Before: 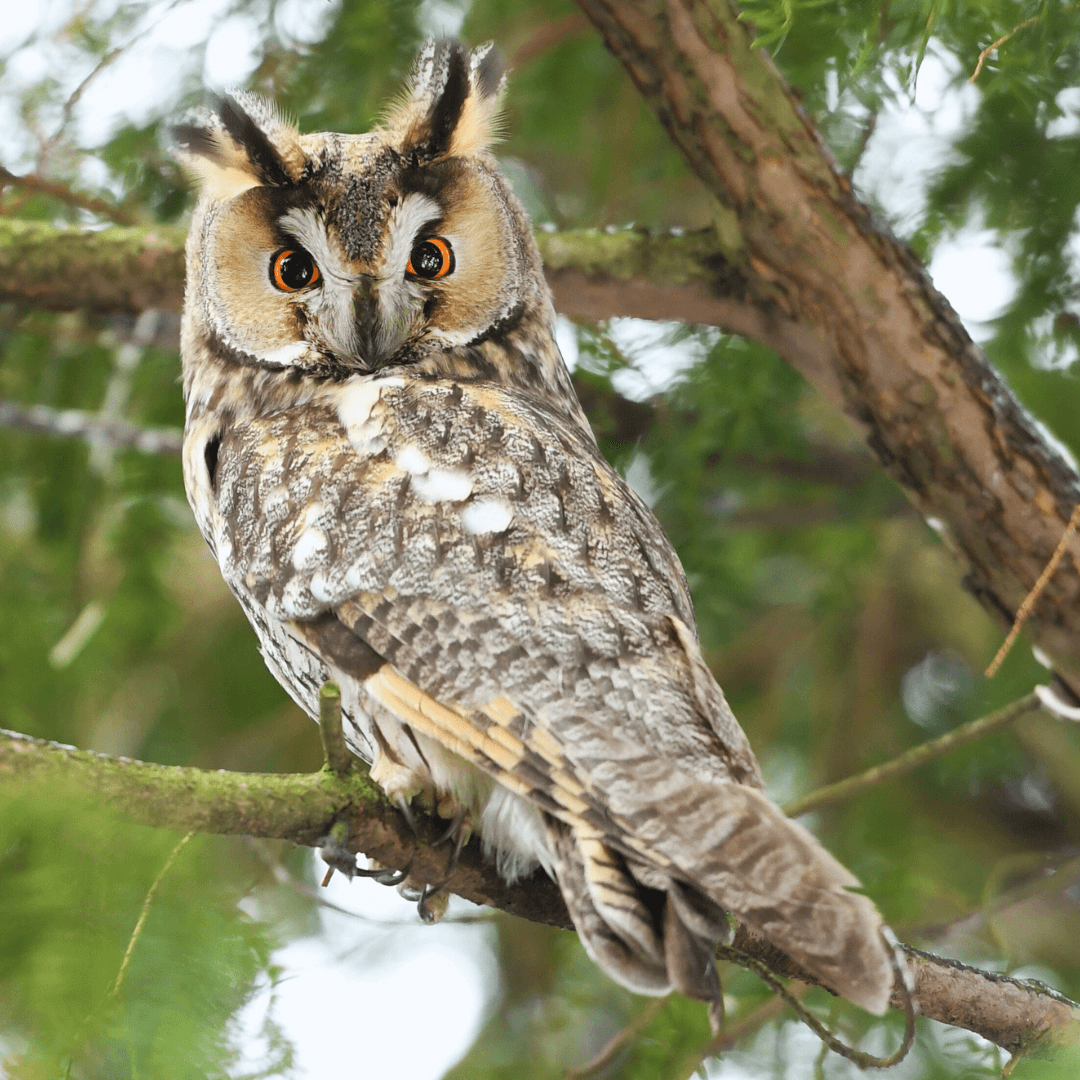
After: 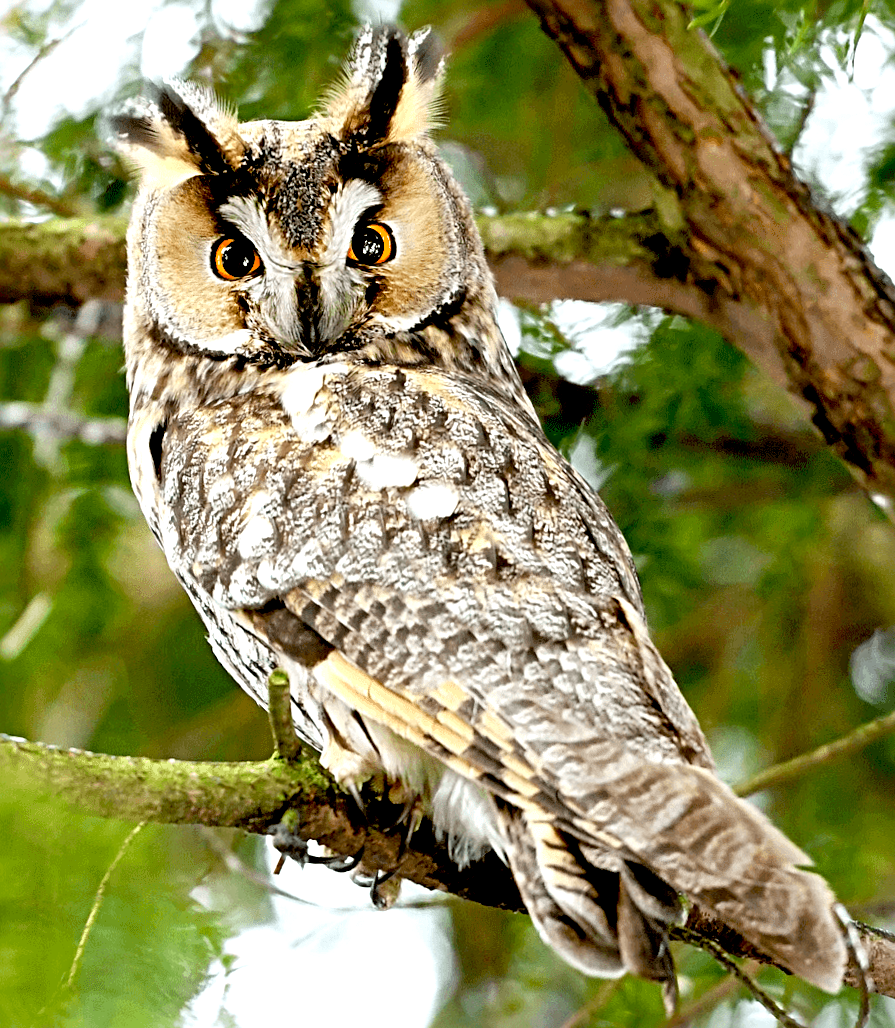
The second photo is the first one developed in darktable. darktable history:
sharpen: radius 4
exposure: black level correction 0.04, exposure 0.5 EV, compensate highlight preservation false
crop and rotate: angle 1°, left 4.281%, top 0.642%, right 11.383%, bottom 2.486%
color balance: mode lift, gamma, gain (sRGB), lift [0.97, 1, 1, 1], gamma [1.03, 1, 1, 1]
